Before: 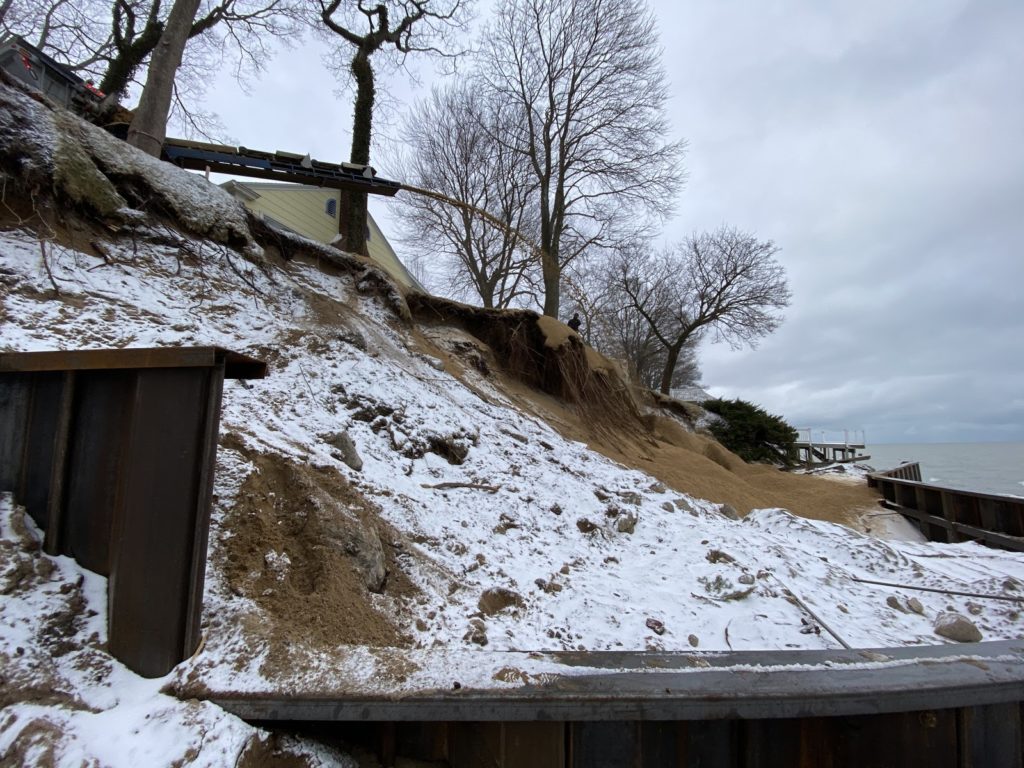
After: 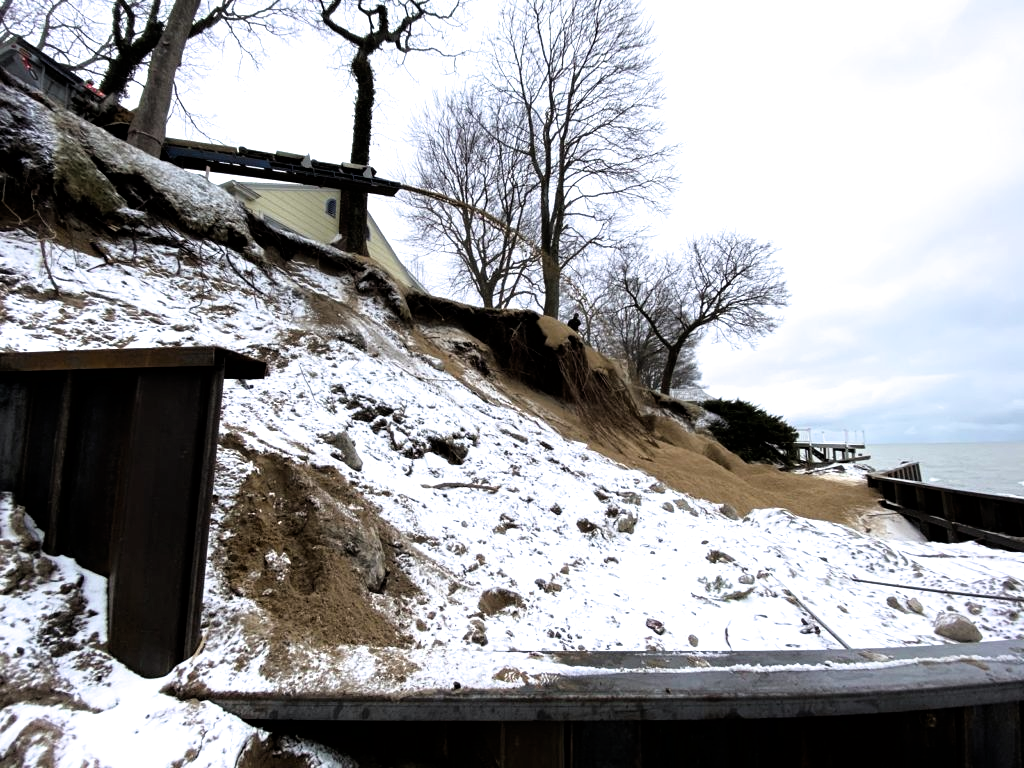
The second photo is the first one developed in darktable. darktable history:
exposure: exposure 0.526 EV, compensate highlight preservation false
filmic rgb: black relative exposure -8.31 EV, white relative exposure 2.2 EV, target white luminance 99.926%, hardness 7.19, latitude 75.42%, contrast 1.318, highlights saturation mix -2.61%, shadows ↔ highlights balance 29.98%
